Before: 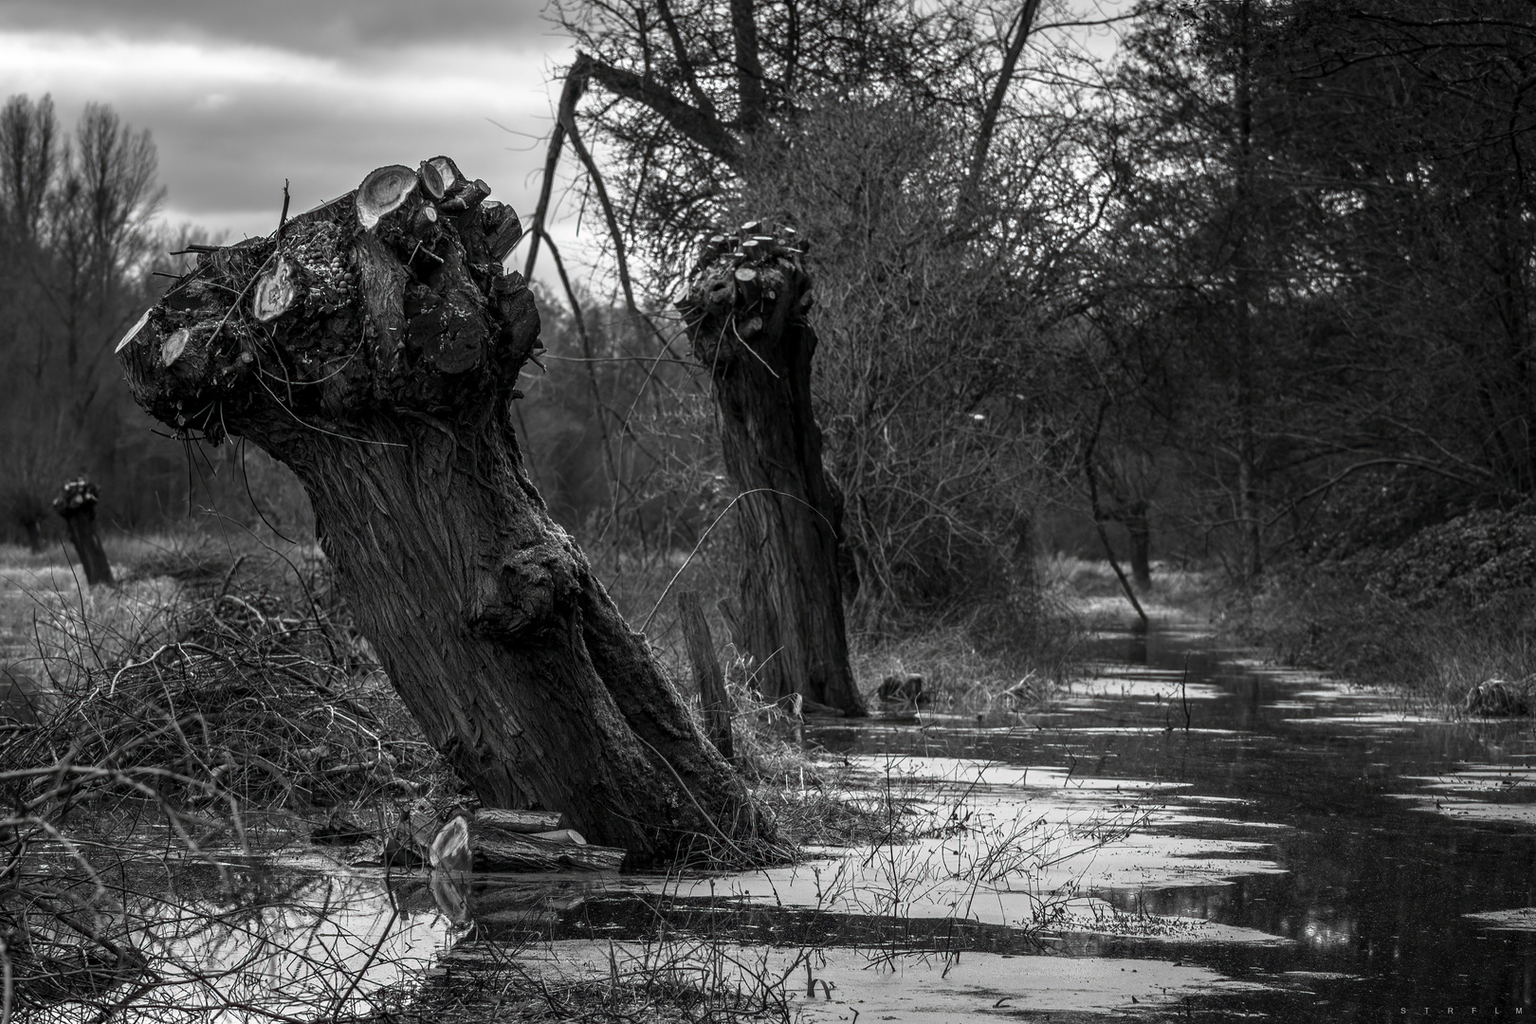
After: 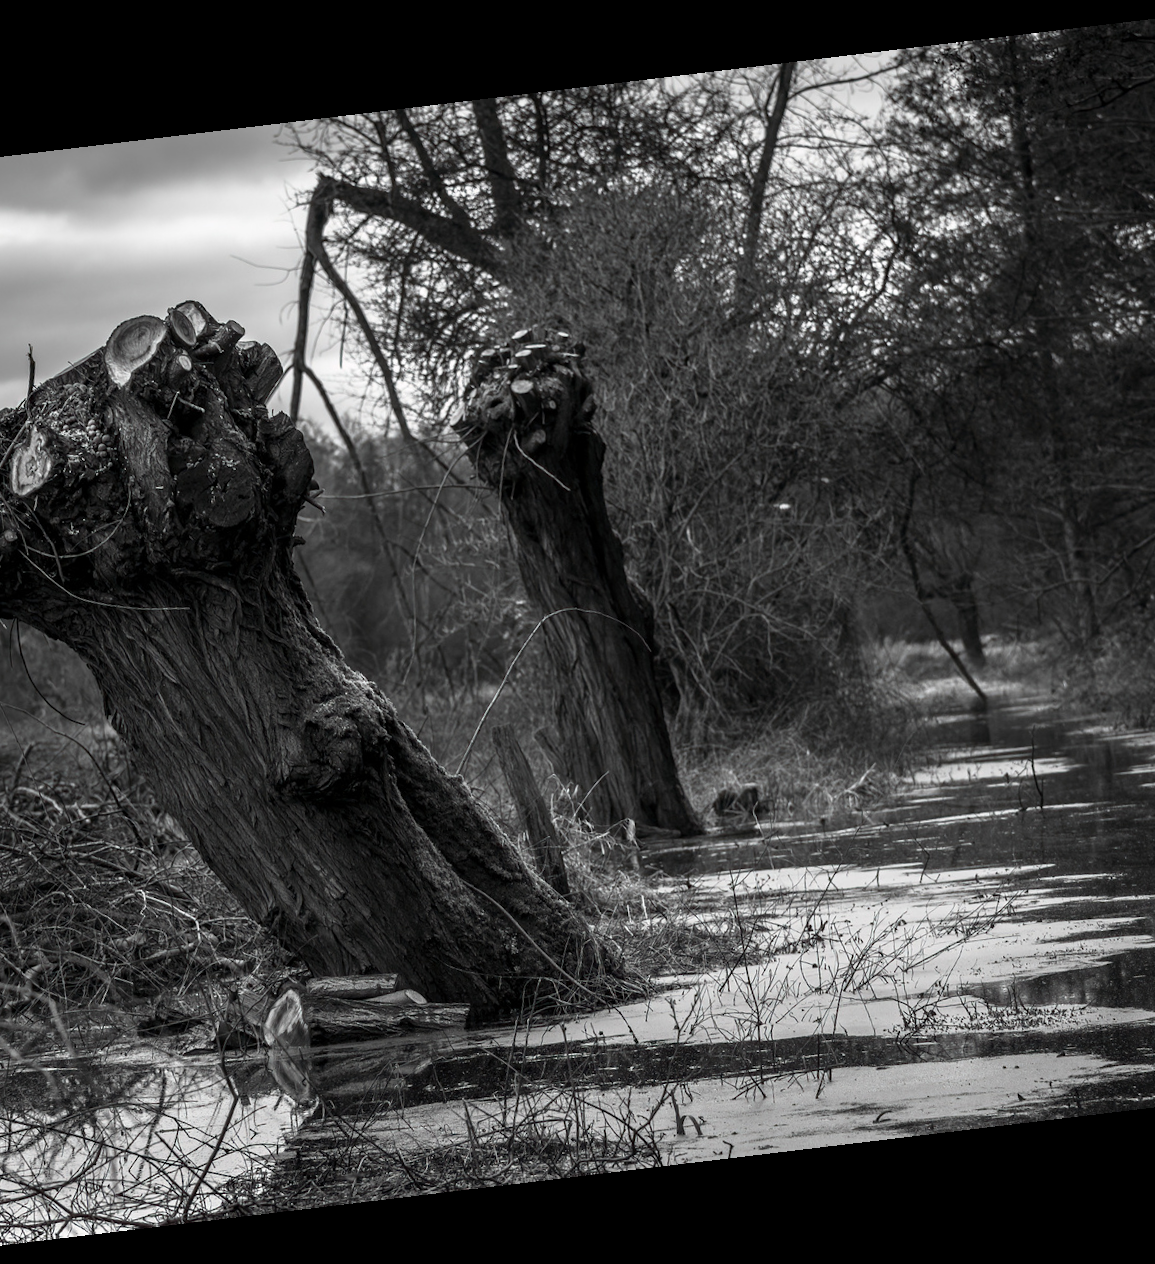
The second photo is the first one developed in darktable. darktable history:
crop: left 16.899%, right 16.556%
rotate and perspective: rotation -6.83°, automatic cropping off
